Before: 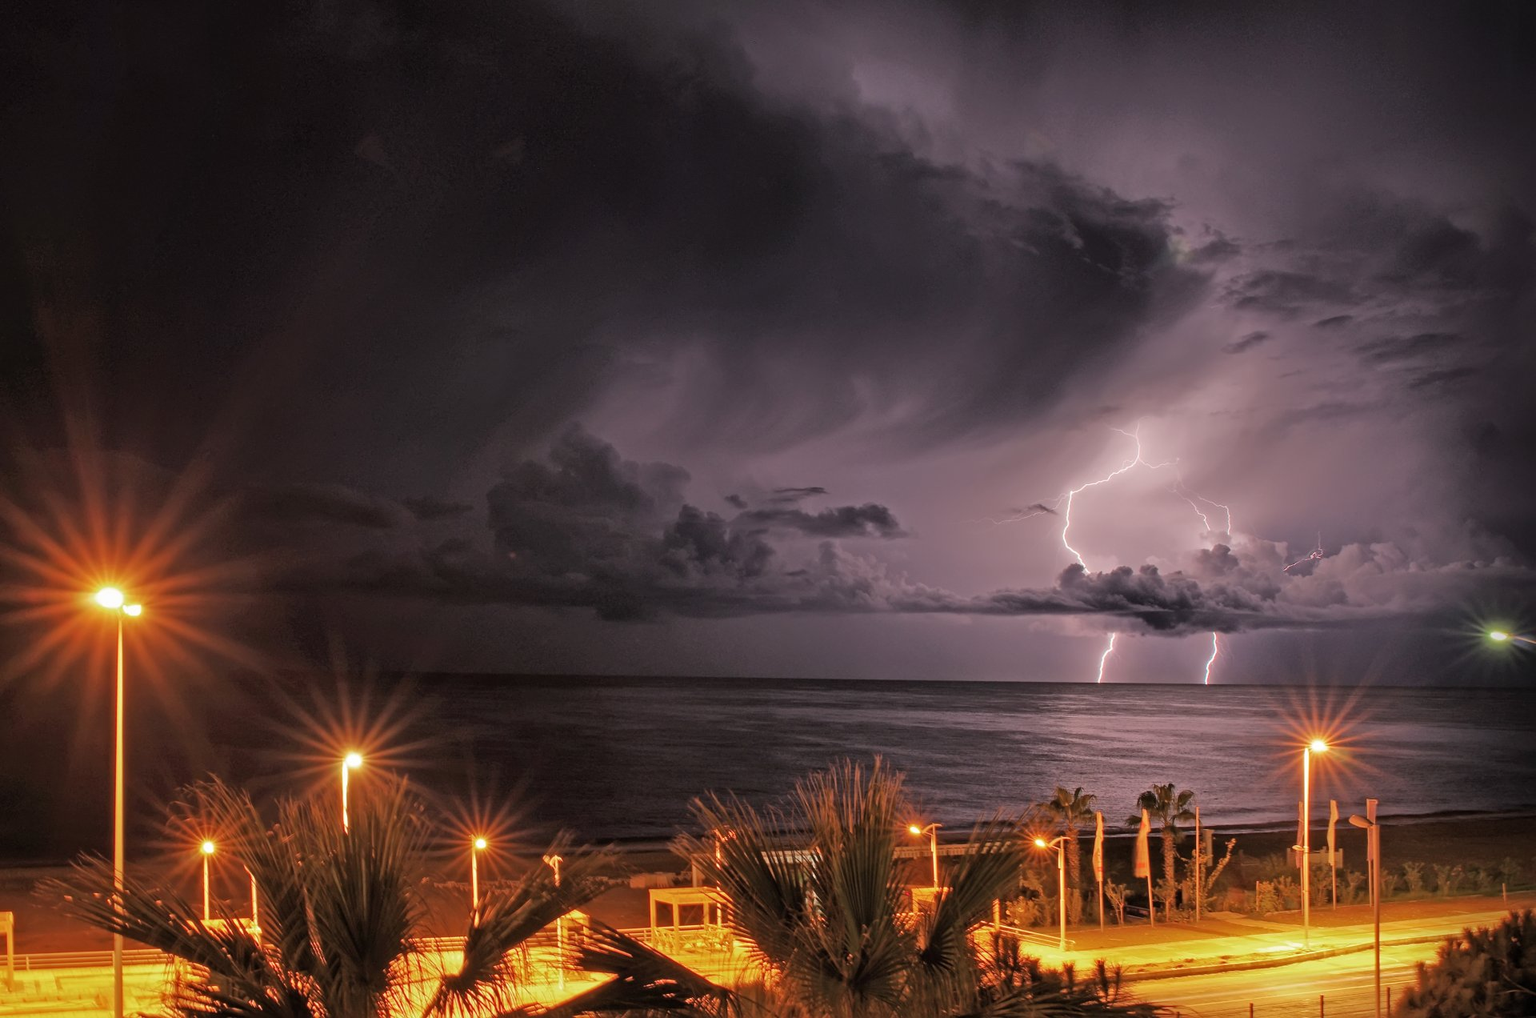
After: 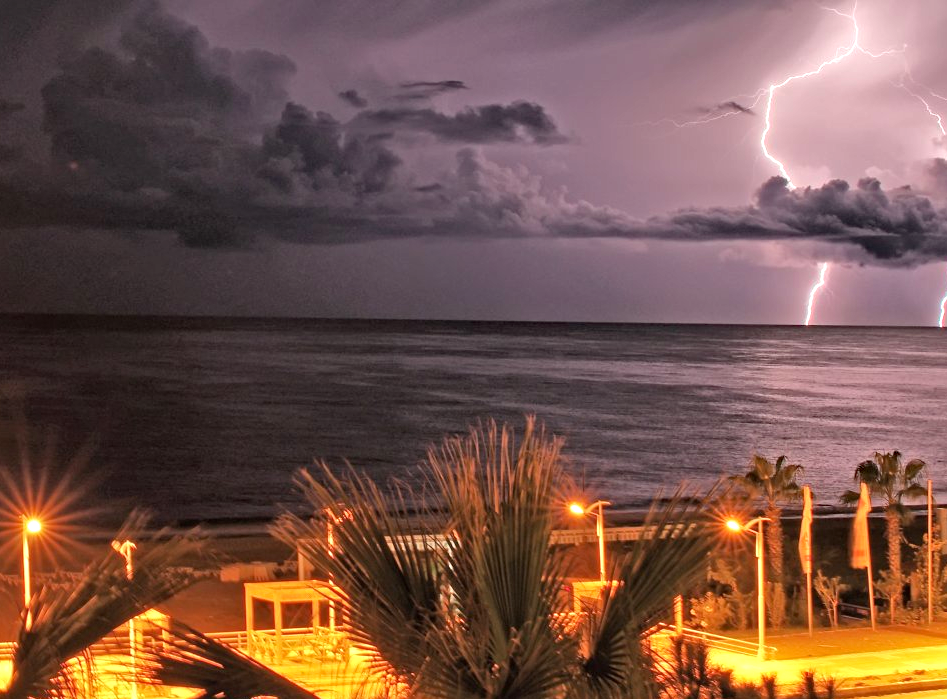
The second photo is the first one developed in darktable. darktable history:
exposure: exposure 0.6 EV, compensate highlight preservation false
crop: left 29.572%, top 41.566%, right 21.067%, bottom 3.46%
haze removal: compatibility mode true, adaptive false
